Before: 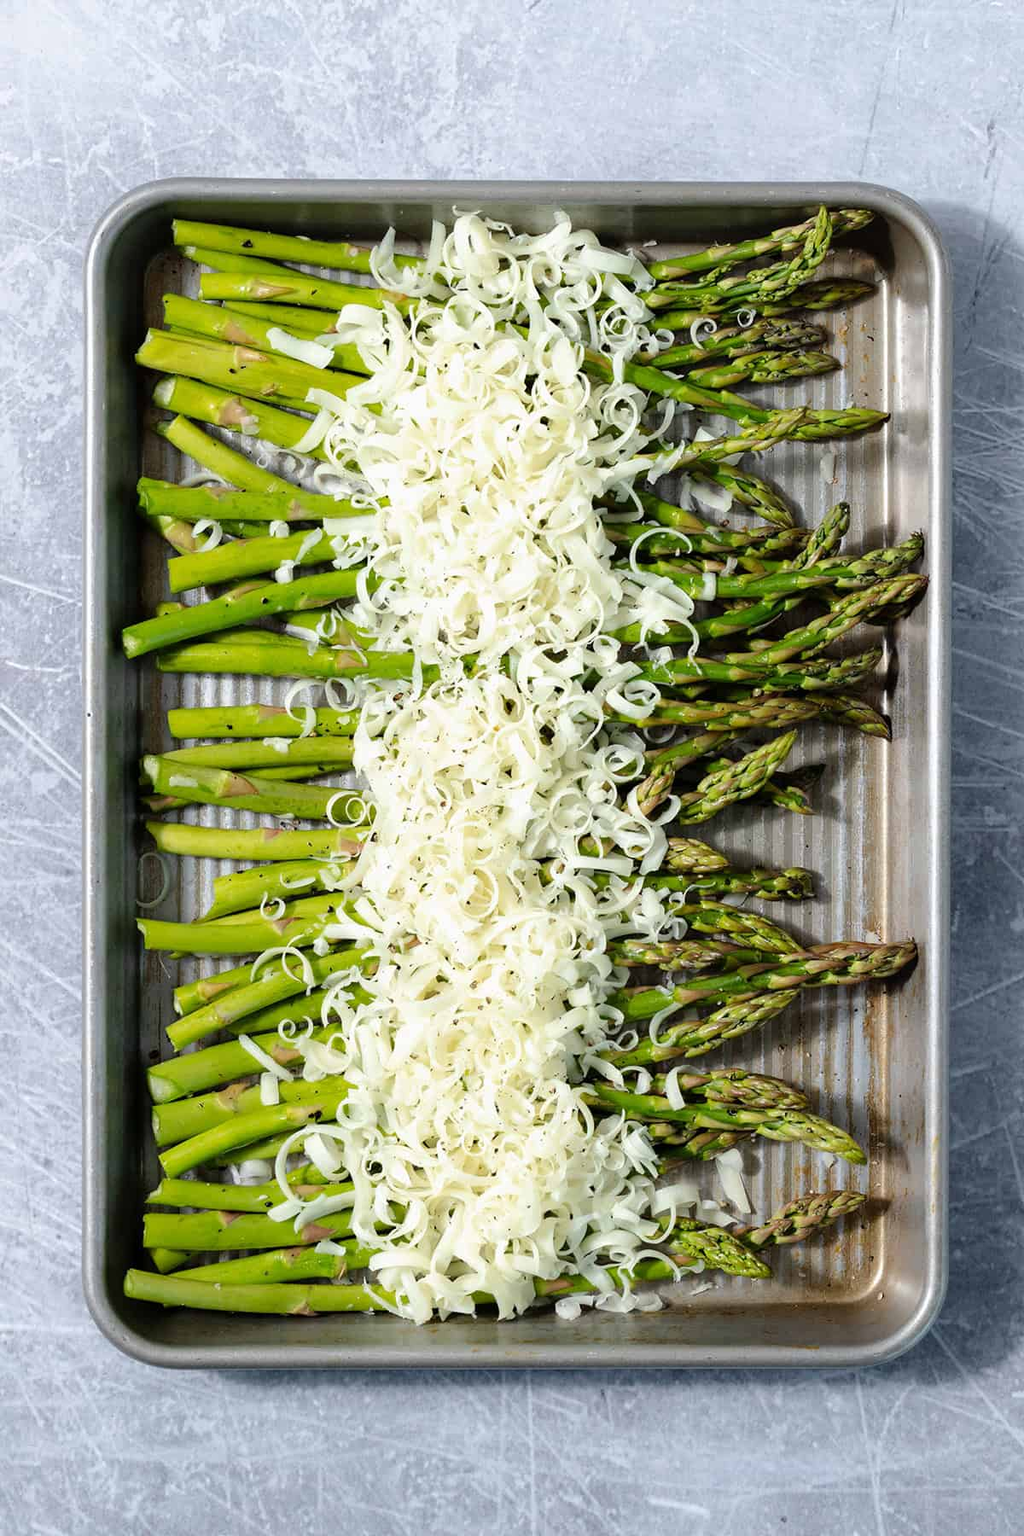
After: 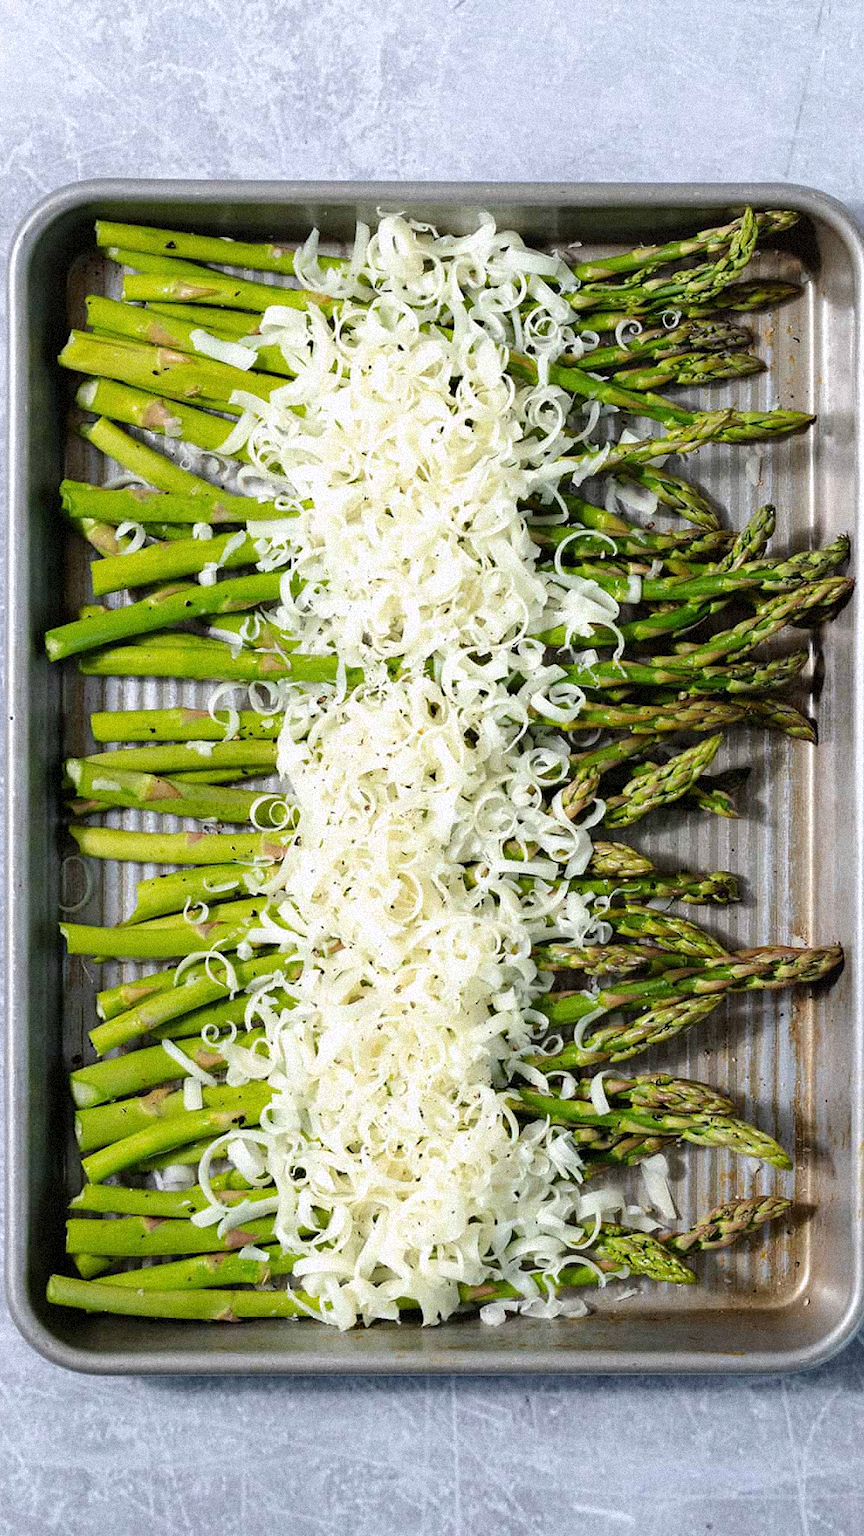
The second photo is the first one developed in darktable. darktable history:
grain: coarseness 9.38 ISO, strength 34.99%, mid-tones bias 0%
crop: left 7.598%, right 7.873%
white balance: red 1.004, blue 1.024
